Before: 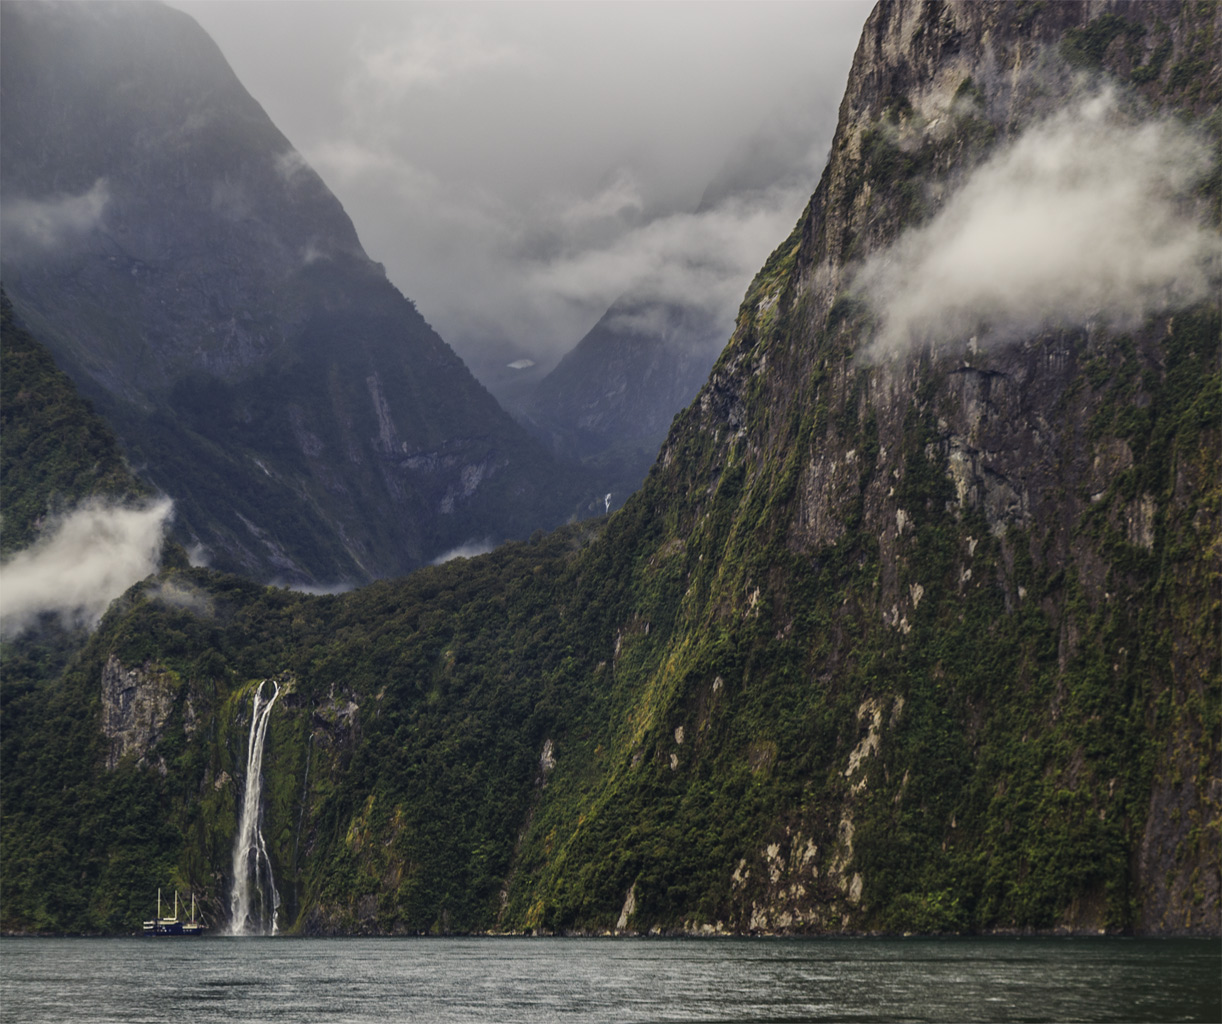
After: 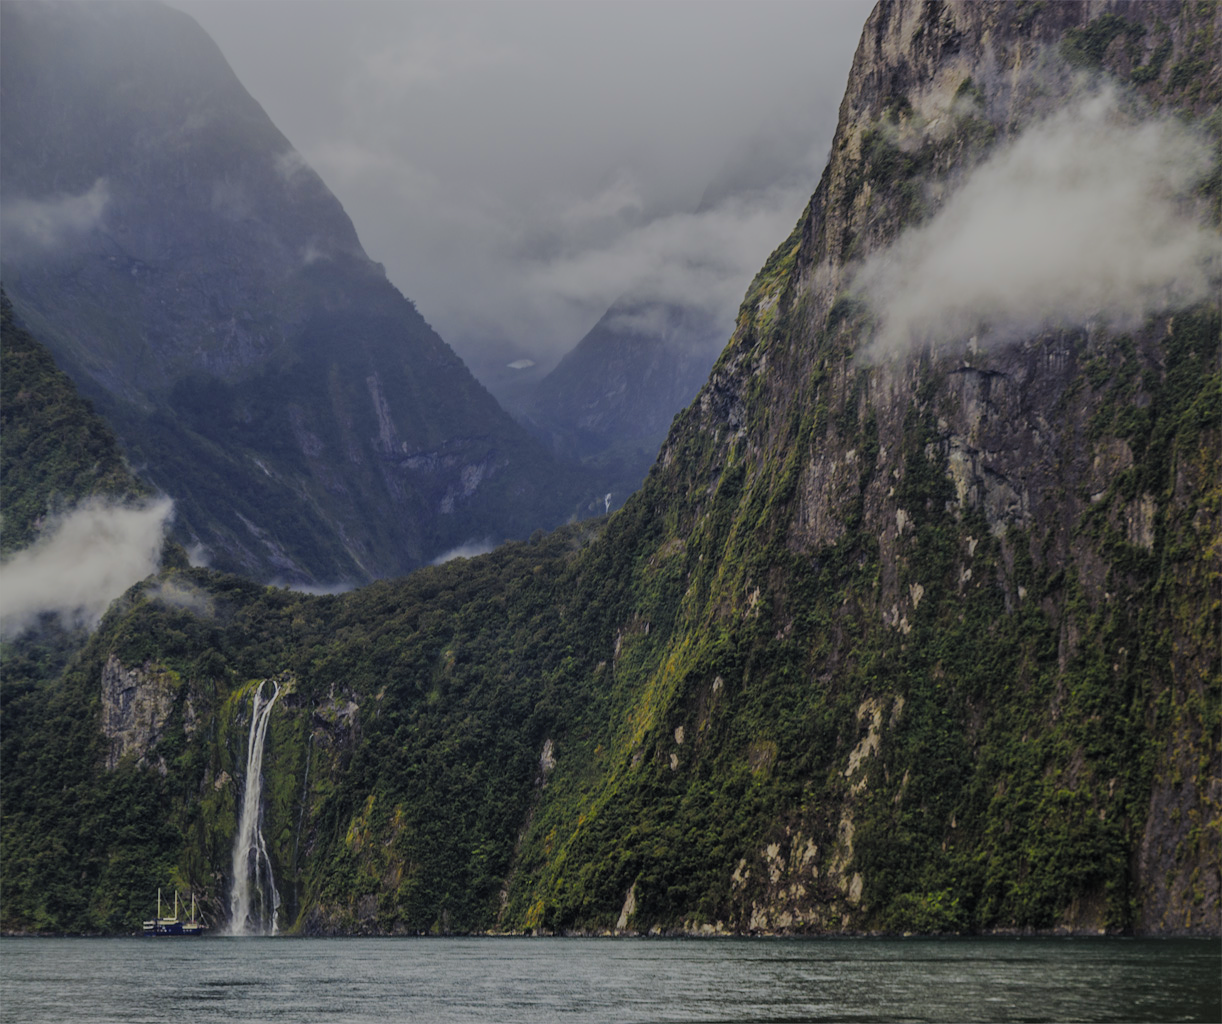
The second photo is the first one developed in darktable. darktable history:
filmic rgb: white relative exposure 8 EV, threshold 3 EV, hardness 2.44, latitude 10.07%, contrast 0.72, highlights saturation mix 10%, shadows ↔ highlights balance 1.38%, color science v4 (2020), enable highlight reconstruction true
white balance: red 0.98, blue 1.034
exposure: black level correction 0.001, compensate highlight preservation false
contrast brightness saturation: saturation -0.05
